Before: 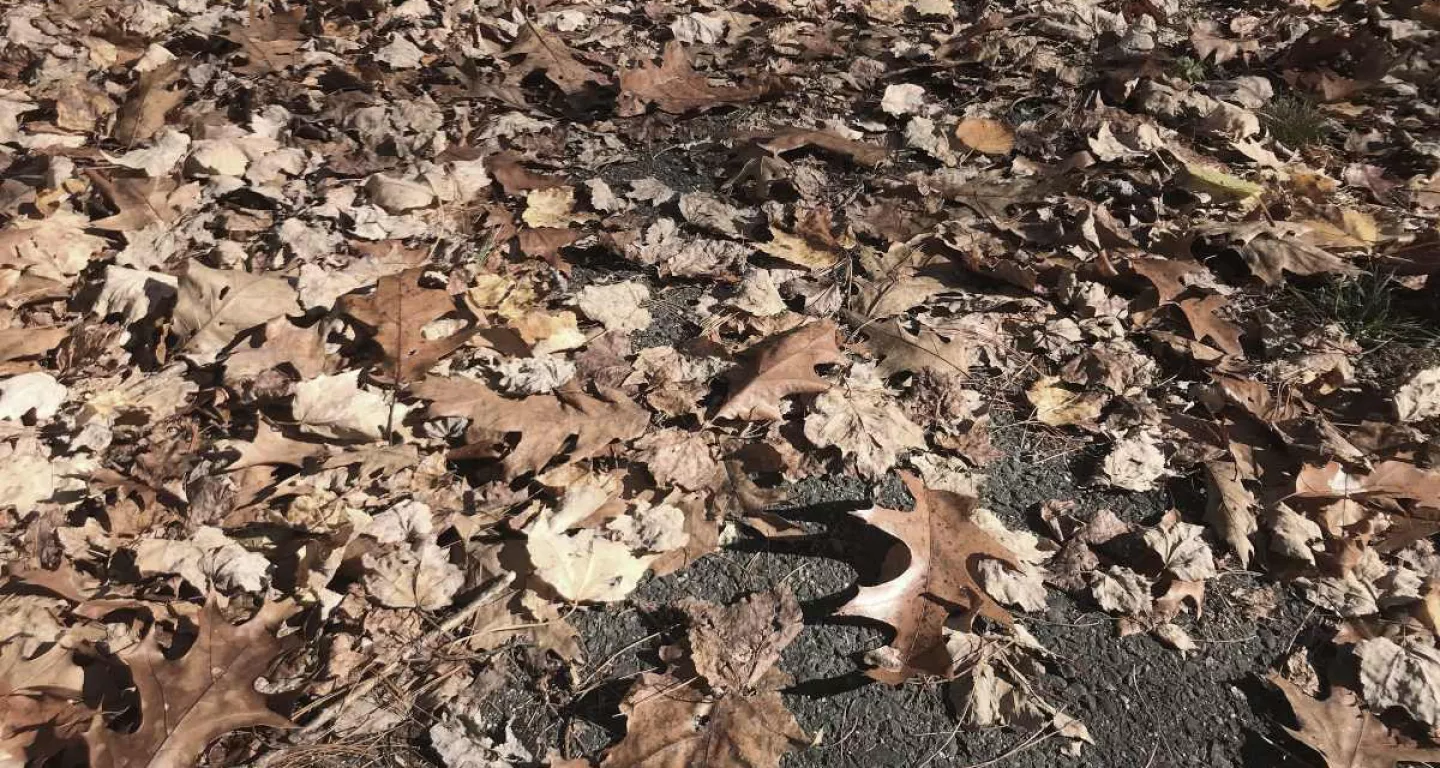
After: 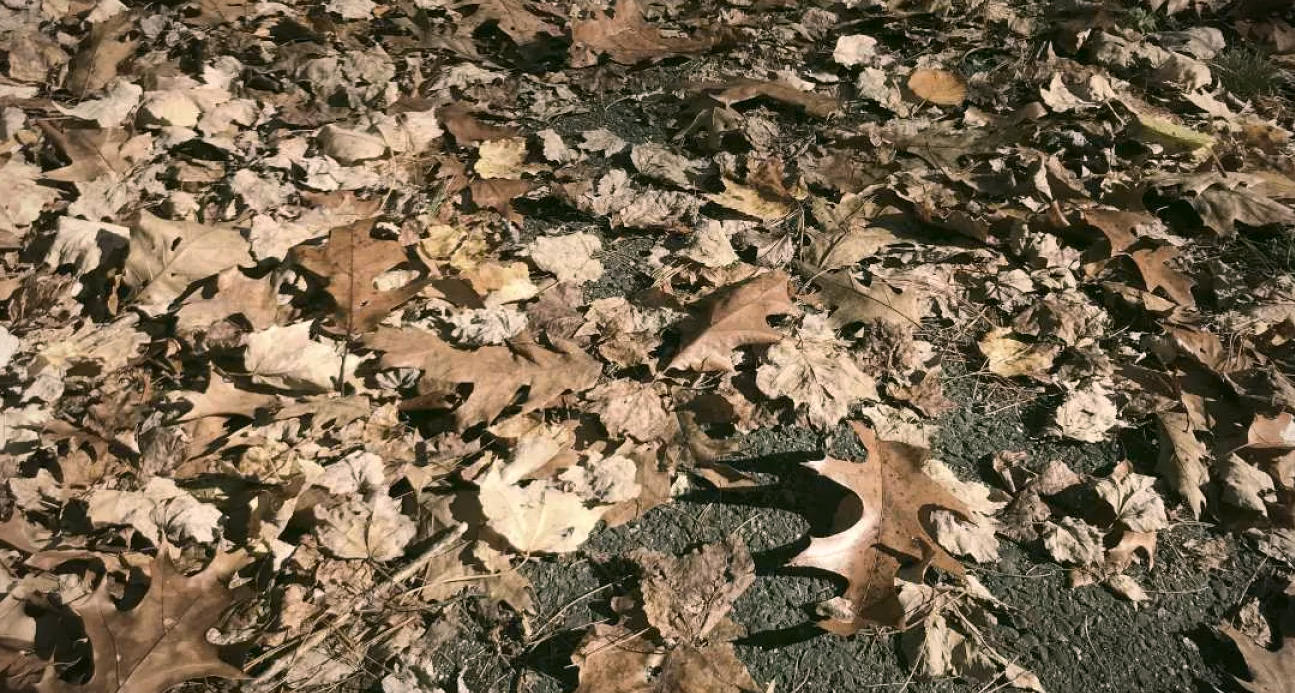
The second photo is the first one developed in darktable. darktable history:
crop: left 3.341%, top 6.407%, right 6.713%, bottom 3.34%
vignetting: brightness -0.407, saturation -0.296
color correction: highlights a* 3.99, highlights b* 4.93, shadows a* -7.54, shadows b* 5.08
